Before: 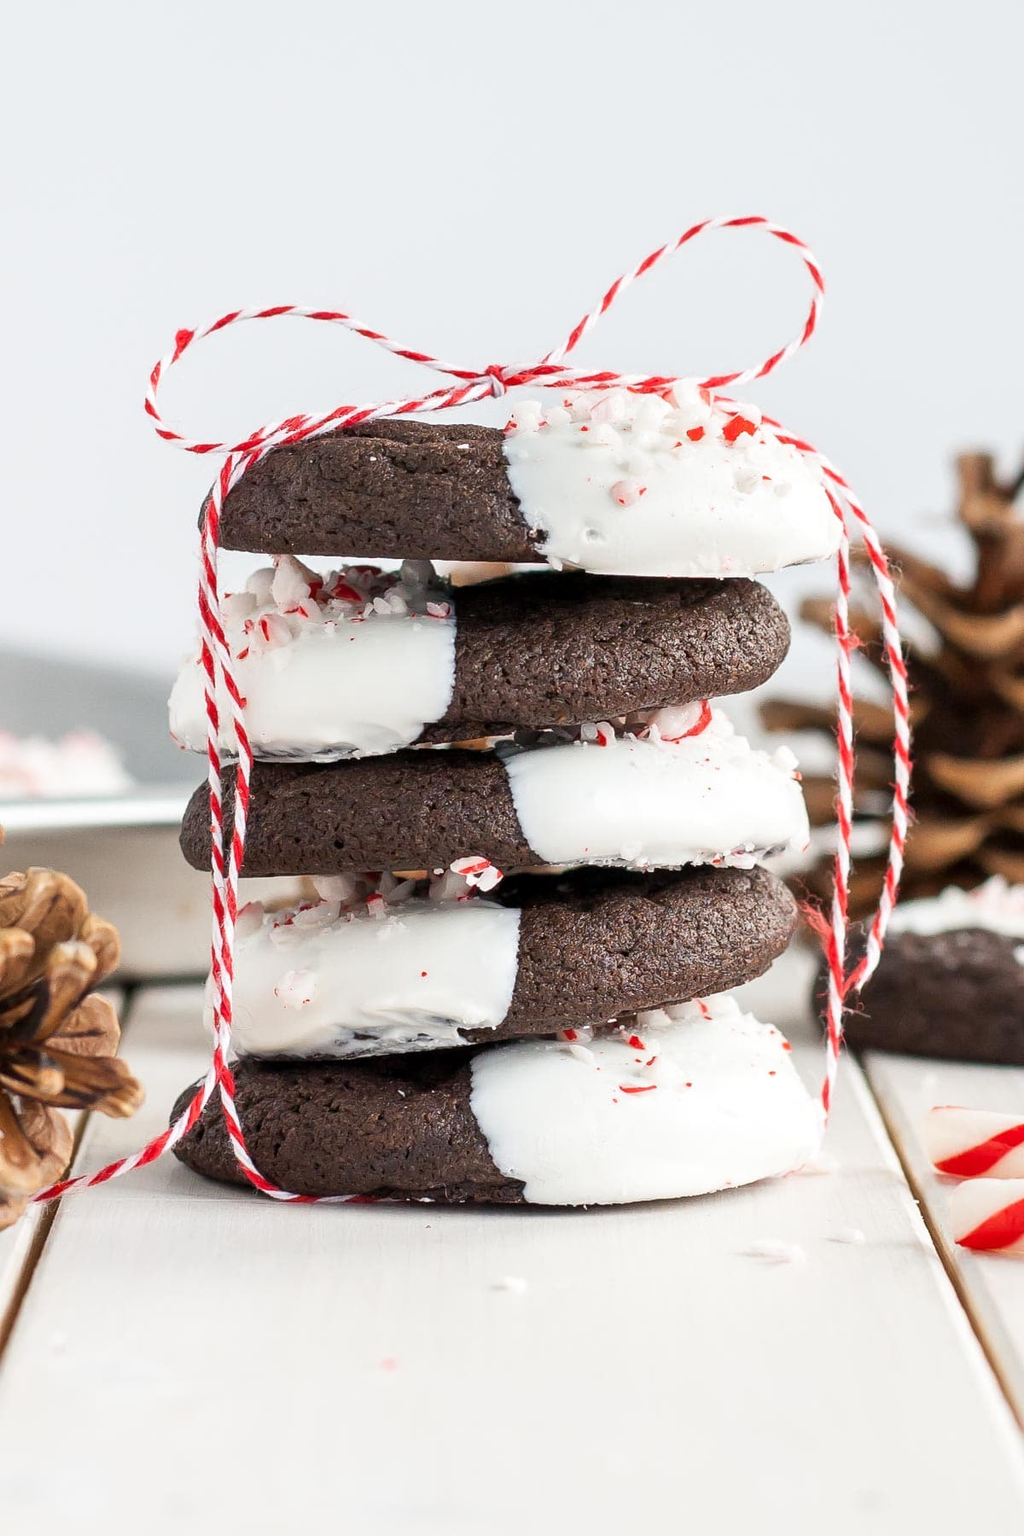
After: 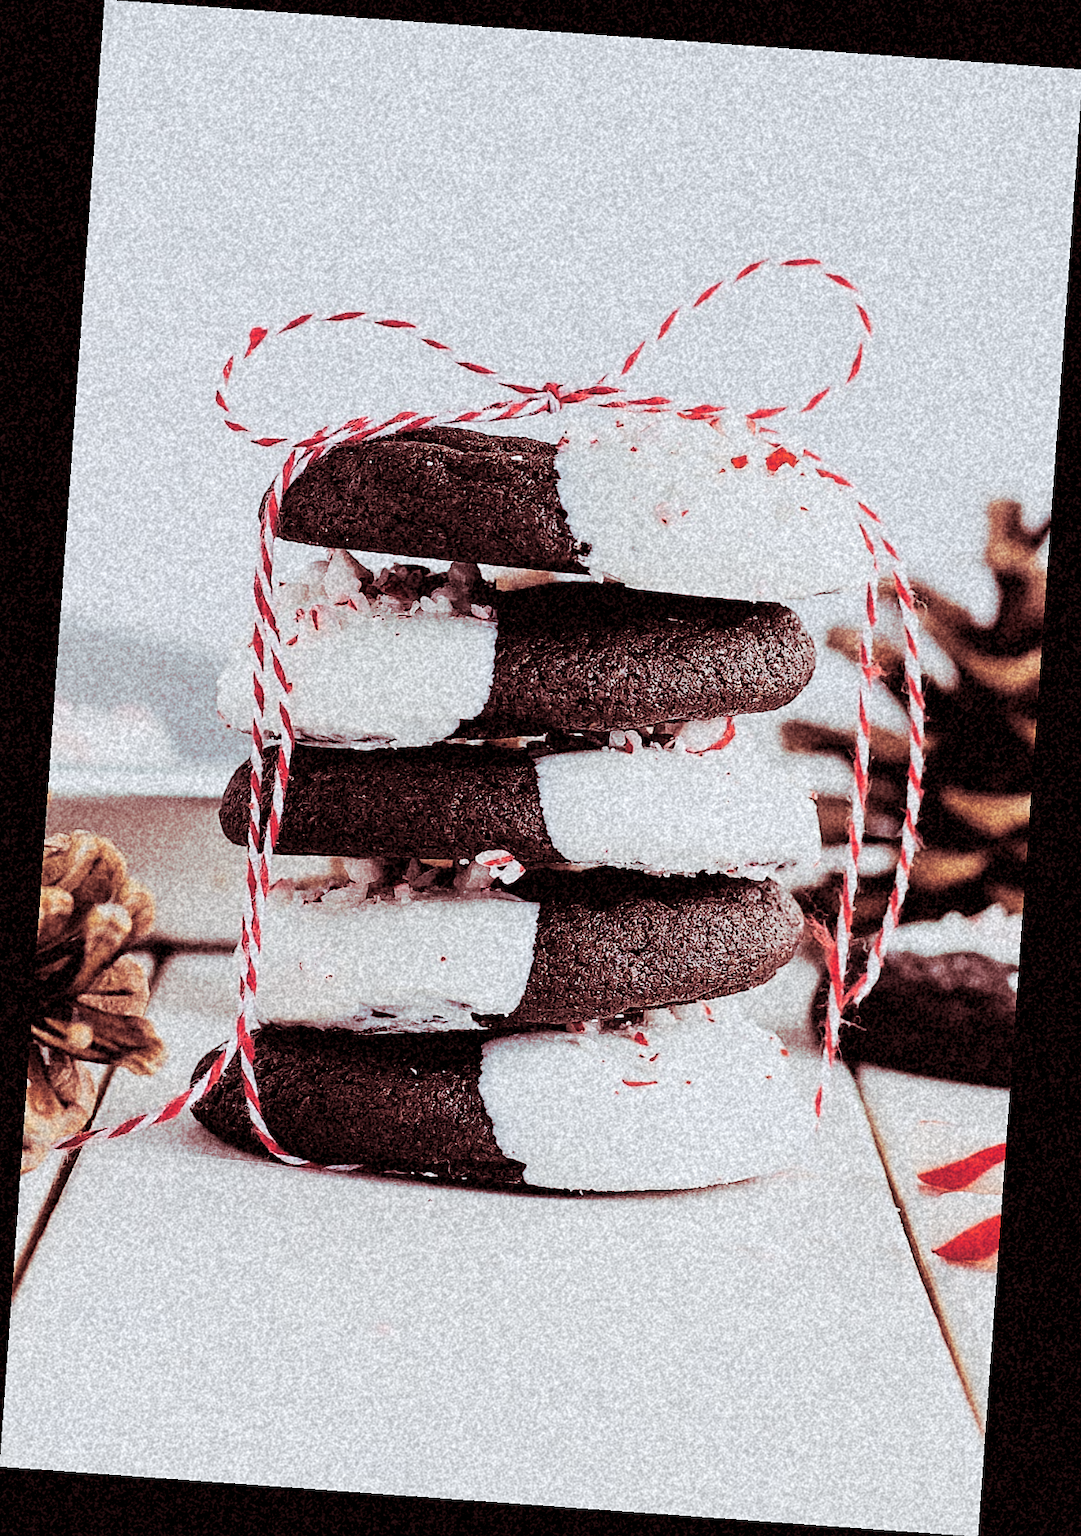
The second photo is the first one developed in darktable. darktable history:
grain: coarseness 46.9 ISO, strength 50.21%, mid-tones bias 0%
white balance: red 0.967, blue 1.049
tone curve: curves: ch0 [(0, 0) (0.003, 0.002) (0.011, 0.009) (0.025, 0.019) (0.044, 0.031) (0.069, 0.044) (0.1, 0.061) (0.136, 0.087) (0.177, 0.127) (0.224, 0.172) (0.277, 0.226) (0.335, 0.295) (0.399, 0.367) (0.468, 0.445) (0.543, 0.536) (0.623, 0.626) (0.709, 0.717) (0.801, 0.806) (0.898, 0.889) (1, 1)], preserve colors none
split-toning: highlights › hue 187.2°, highlights › saturation 0.83, balance -68.05, compress 56.43%
rotate and perspective: rotation 4.1°, automatic cropping off
filmic rgb: black relative exposure -5 EV, hardness 2.88, contrast 1.3, highlights saturation mix -30%
sharpen: amount 0.478
